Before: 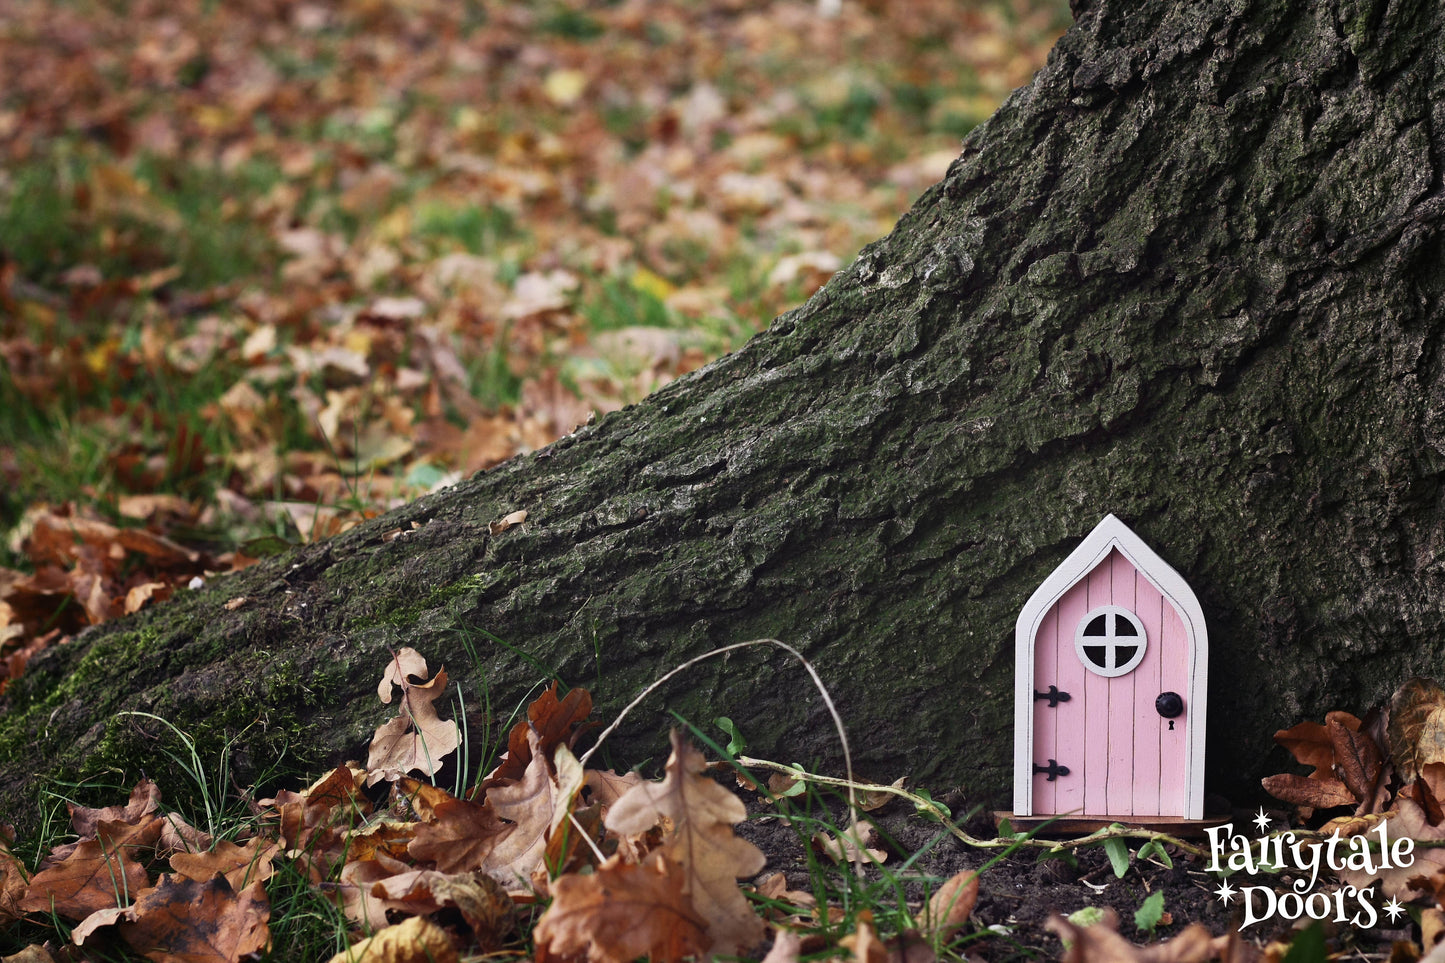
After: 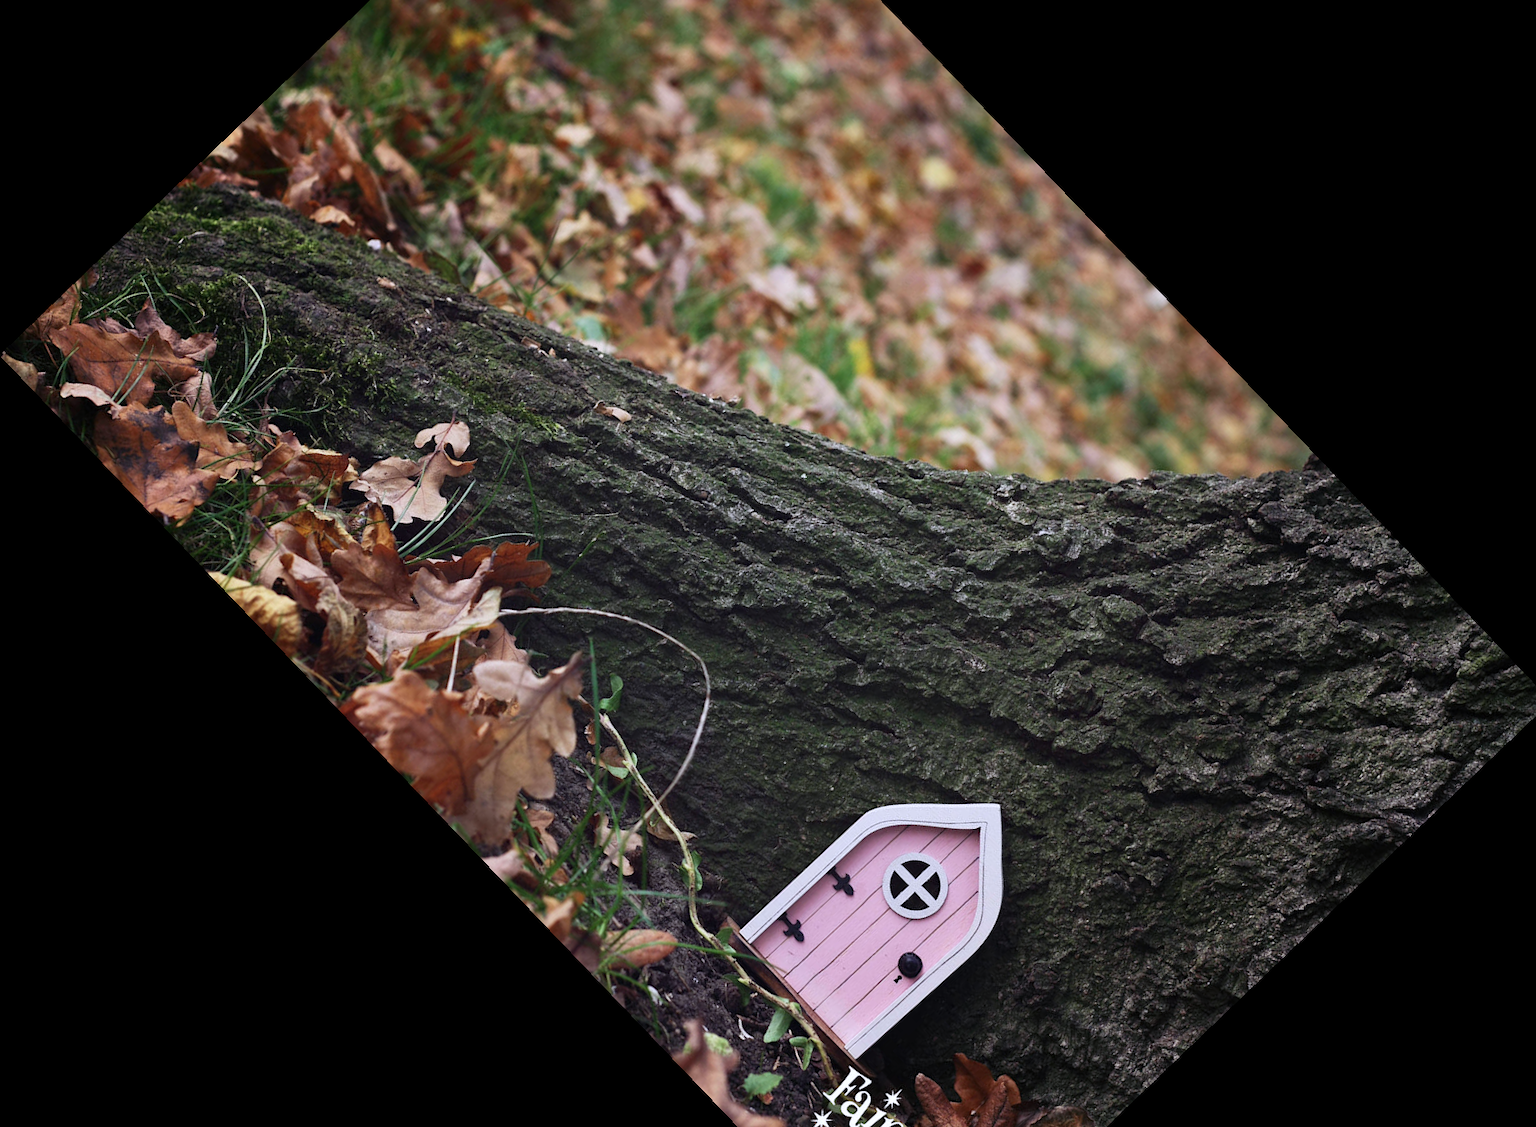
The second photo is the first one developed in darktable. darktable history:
crop and rotate: angle -46.26°, top 16.234%, right 0.912%, bottom 11.704%
exposure: compensate highlight preservation false
color calibration: illuminant as shot in camera, x 0.358, y 0.373, temperature 4628.91 K
